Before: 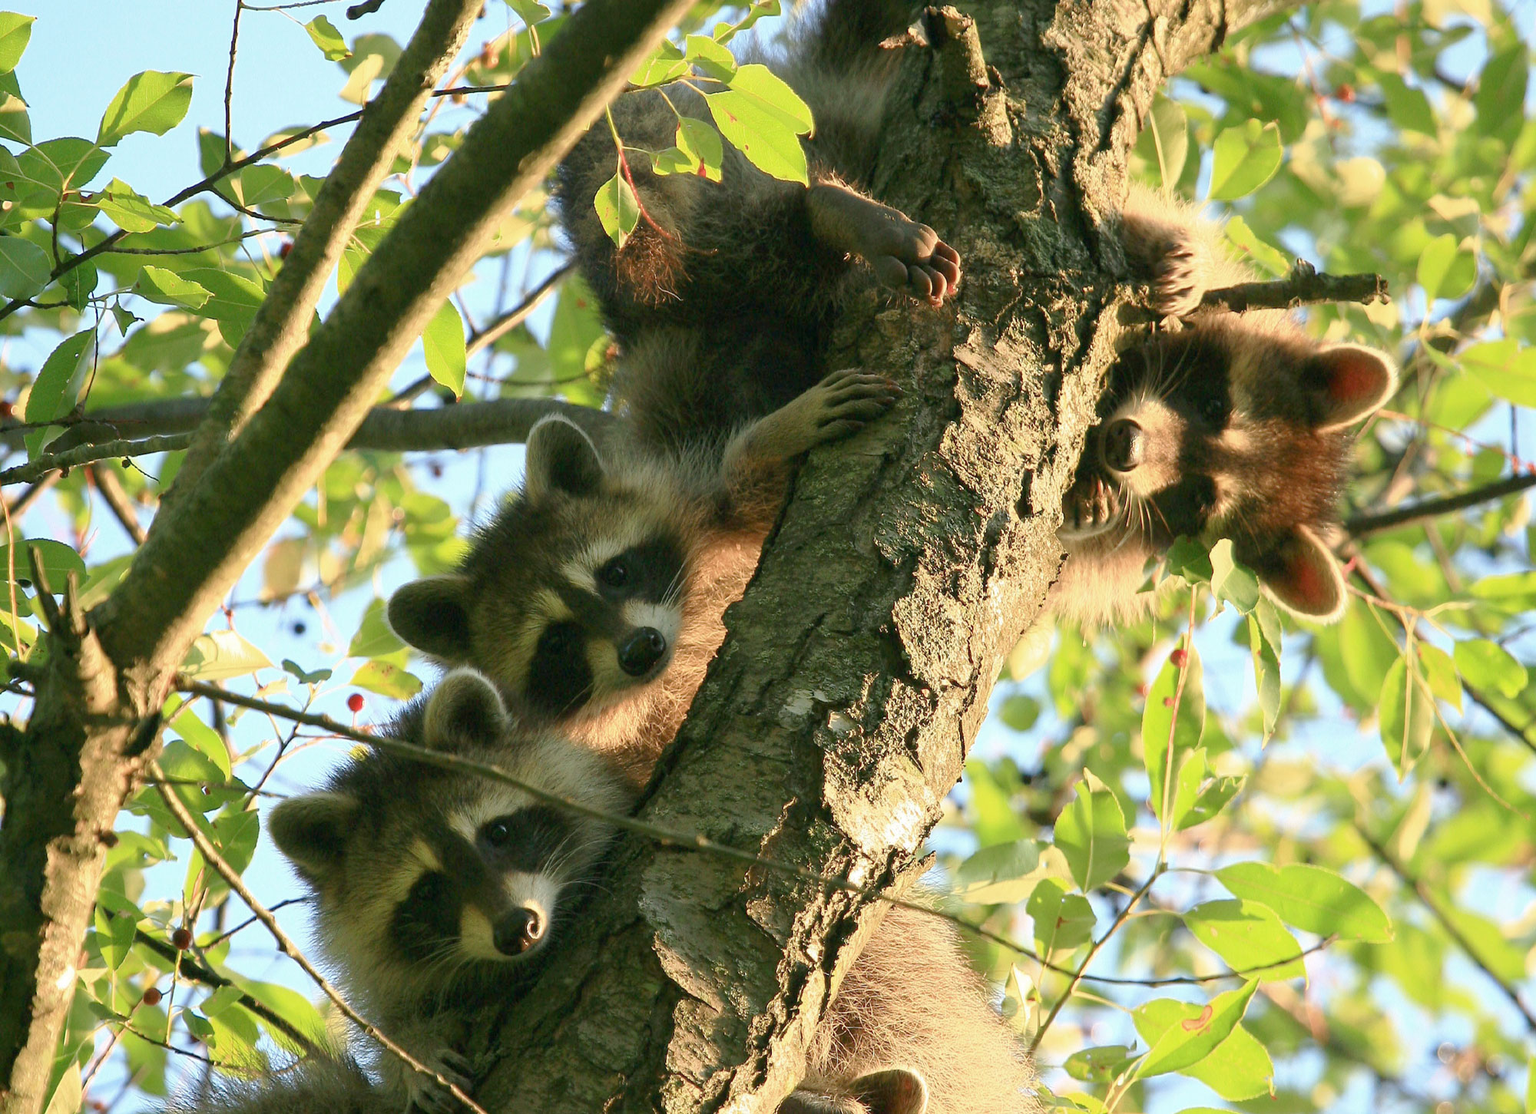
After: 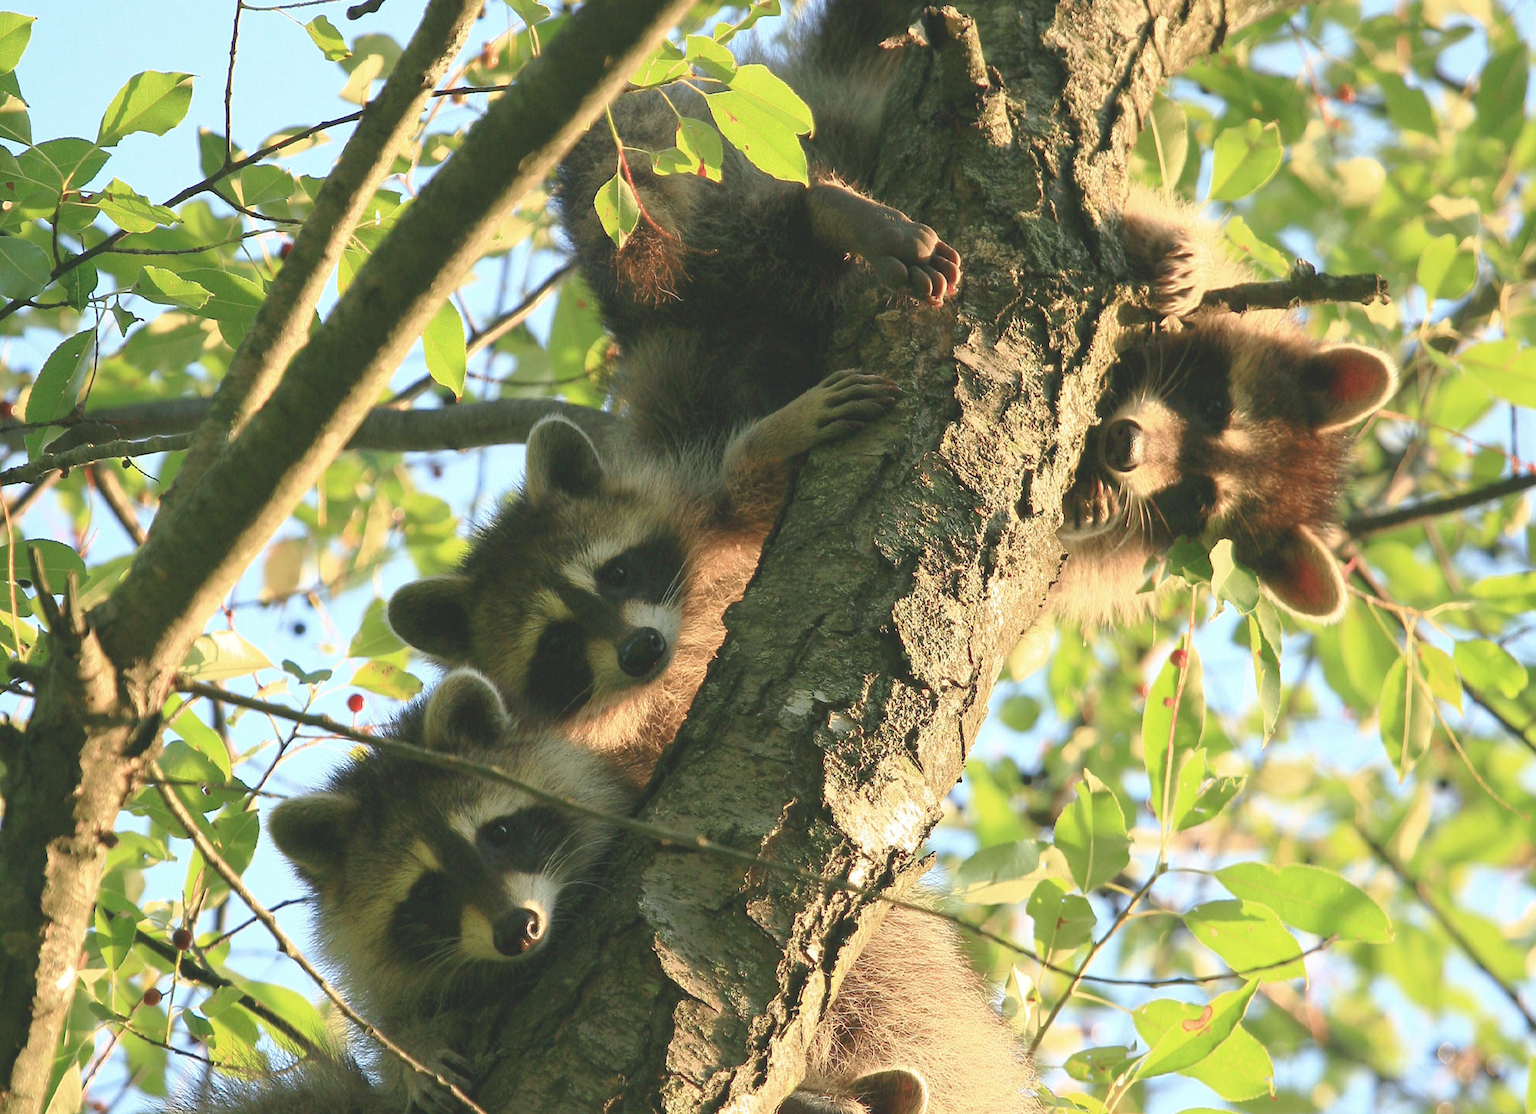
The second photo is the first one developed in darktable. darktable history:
color balance rgb: global offset › luminance 1.985%, perceptual saturation grading › global saturation -2.755%, global vibrance 10.041%
